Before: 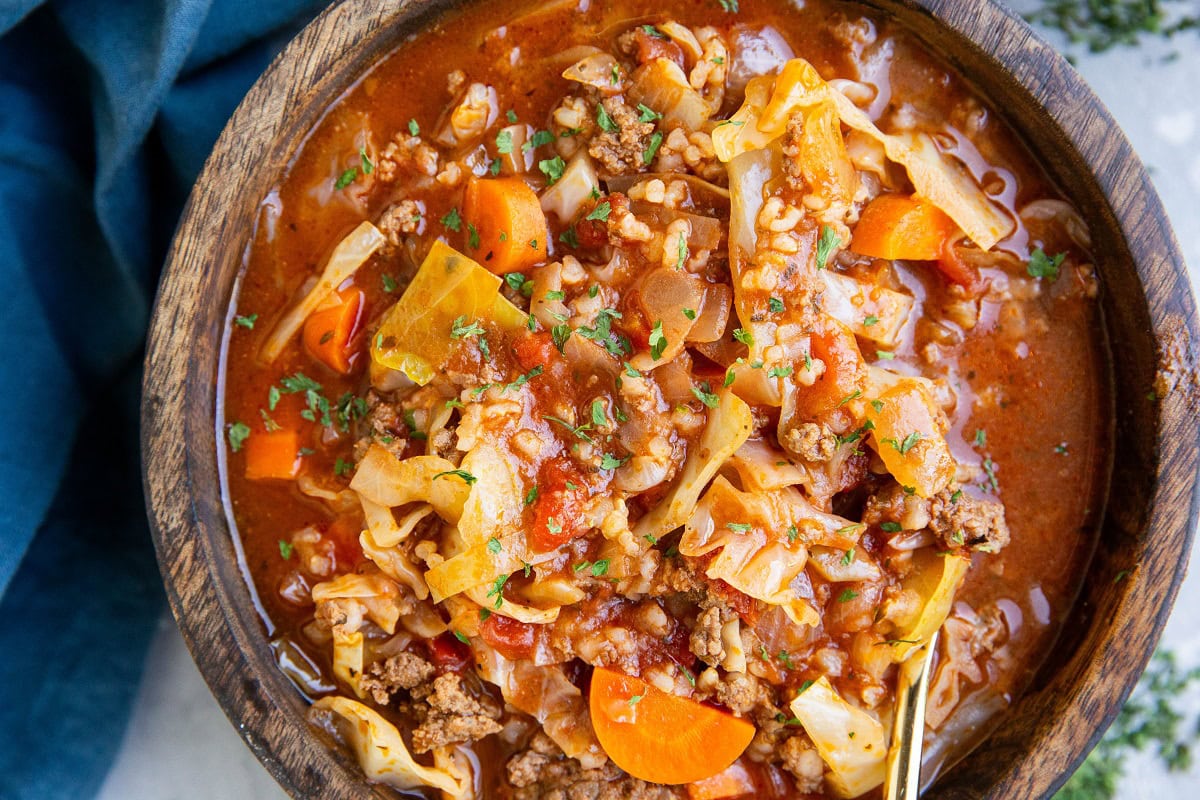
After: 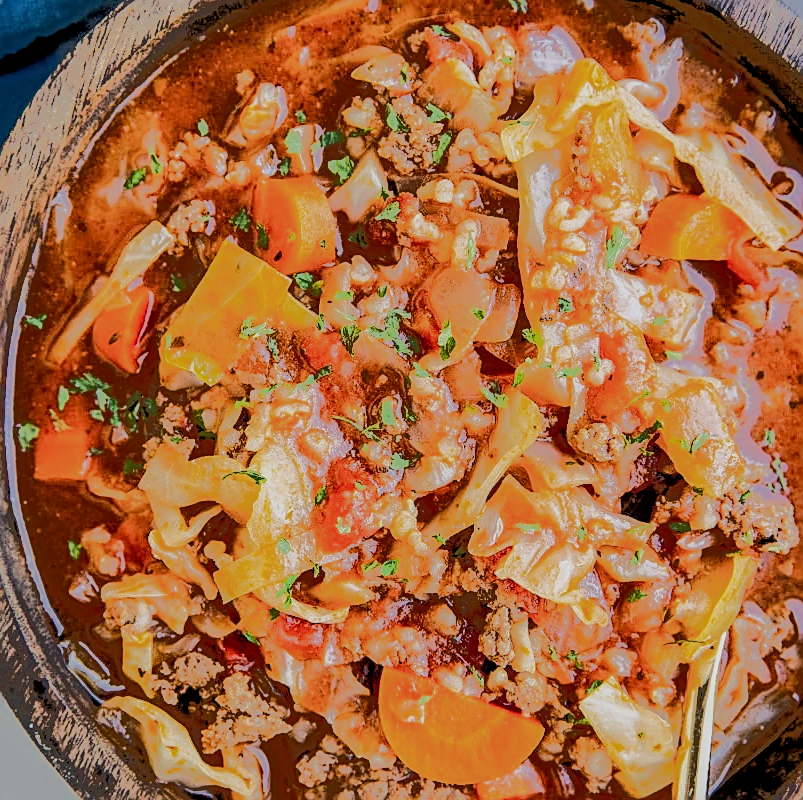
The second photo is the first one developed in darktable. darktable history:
sharpen: on, module defaults
crop and rotate: left 17.606%, right 15.45%
tone equalizer: -7 EV -0.642 EV, -6 EV 1.03 EV, -5 EV -0.49 EV, -4 EV 0.444 EV, -3 EV 0.415 EV, -2 EV 0.126 EV, -1 EV -0.132 EV, +0 EV -0.36 EV, edges refinement/feathering 500, mask exposure compensation -1.57 EV, preserve details no
local contrast: on, module defaults
filmic rgb: black relative exposure -7.17 EV, white relative exposure 5.37 EV, threshold 5.95 EV, hardness 3.02, enable highlight reconstruction true
